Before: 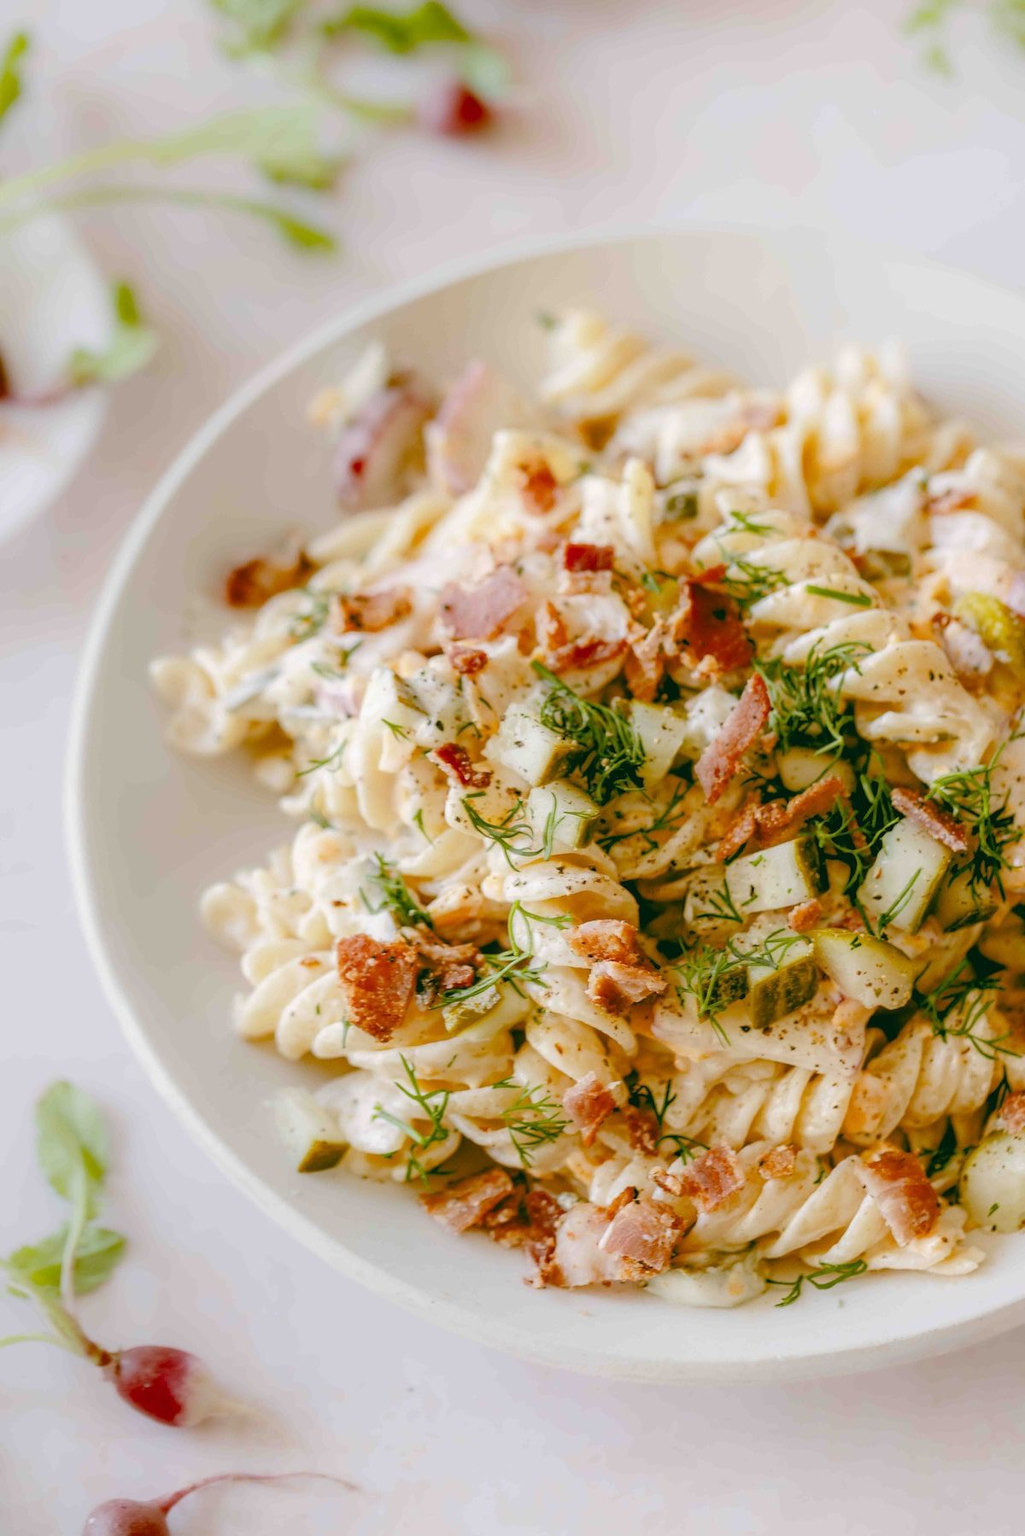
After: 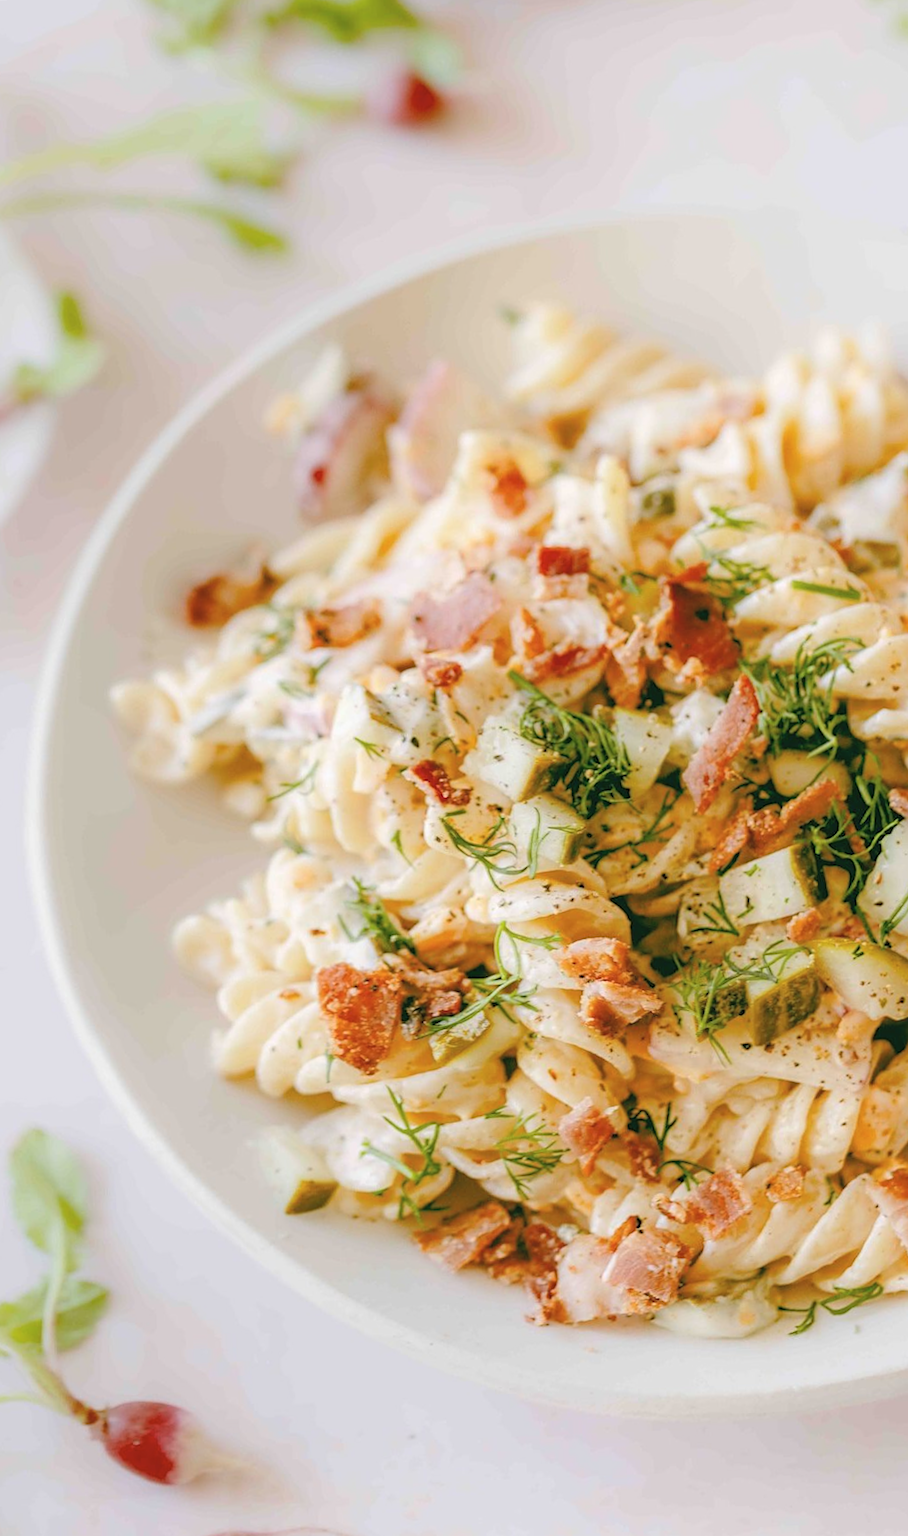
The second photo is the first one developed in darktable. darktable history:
crop and rotate: angle 1°, left 4.281%, top 0.642%, right 11.383%, bottom 2.486%
contrast brightness saturation: brightness 0.13
exposure: black level correction 0.001, compensate highlight preservation false
rotate and perspective: rotation -1.24°, automatic cropping off
sharpen: amount 0.2
